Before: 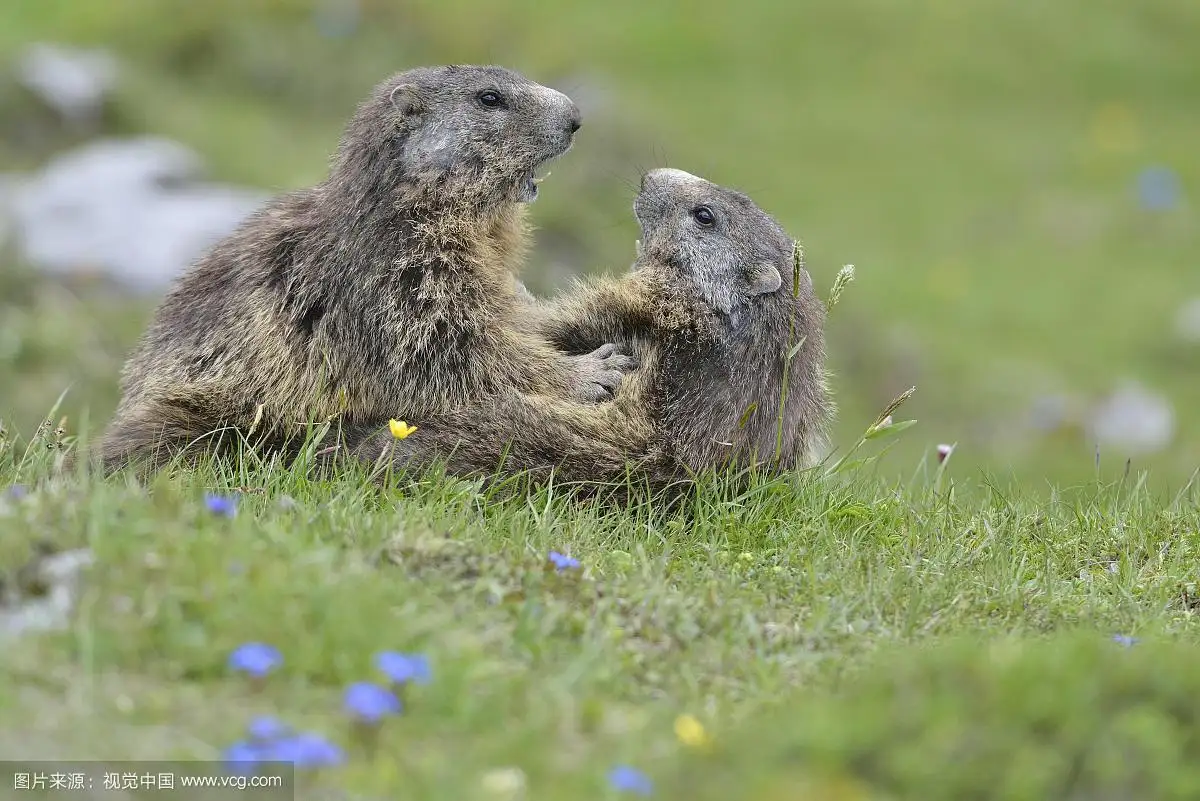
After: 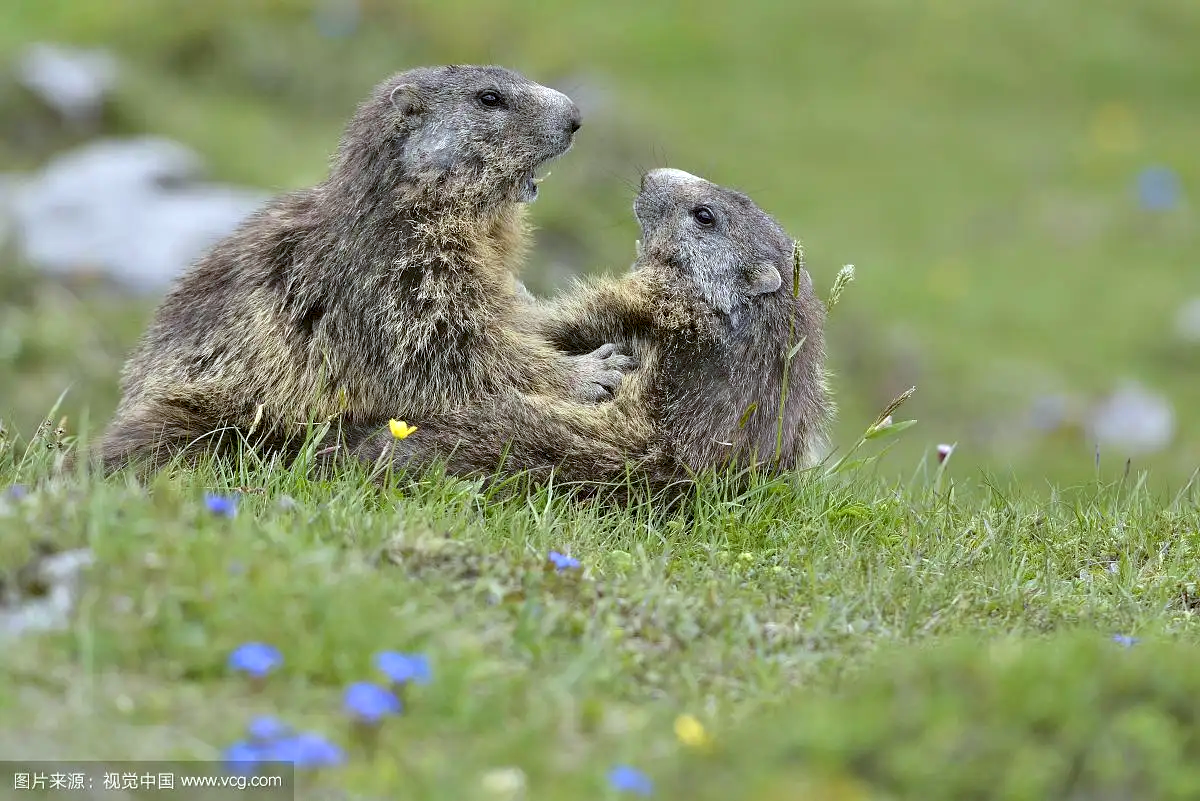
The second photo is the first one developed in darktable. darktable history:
exposure: compensate highlight preservation false
contrast equalizer: octaves 7, y [[0.528, 0.548, 0.563, 0.562, 0.546, 0.526], [0.55 ×6], [0 ×6], [0 ×6], [0 ×6]]
color balance: lift [1.004, 1.002, 1.002, 0.998], gamma [1, 1.007, 1.002, 0.993], gain [1, 0.977, 1.013, 1.023], contrast -3.64%
